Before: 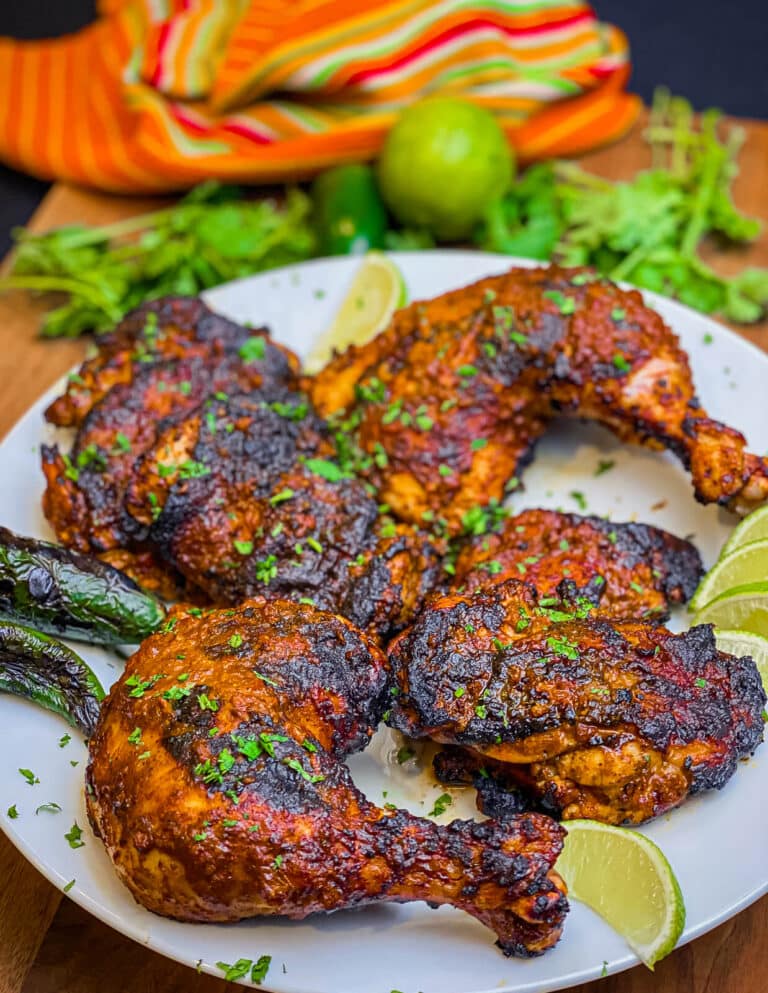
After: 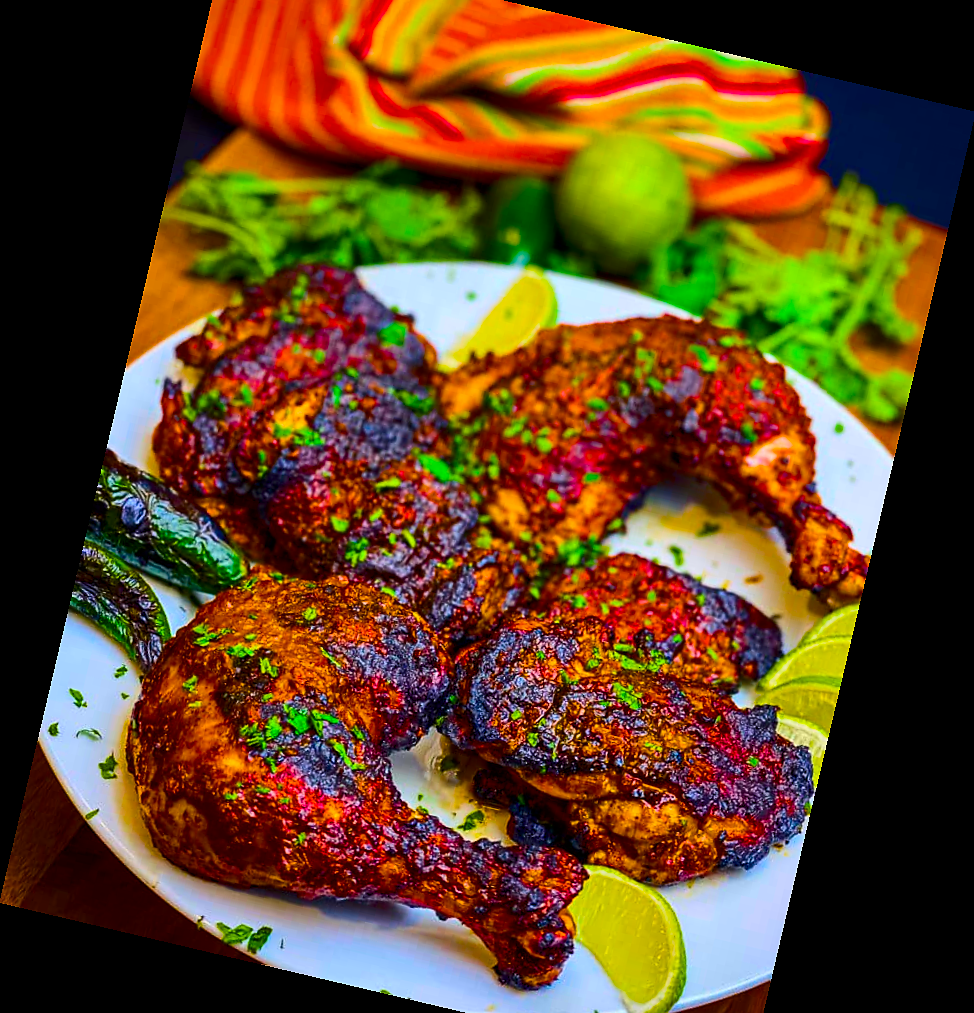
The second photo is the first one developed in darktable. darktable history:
rotate and perspective: rotation 13.27°, automatic cropping off
crop and rotate: top 5.609%, bottom 5.609%
color balance rgb: linear chroma grading › global chroma 42%, perceptual saturation grading › global saturation 42%, global vibrance 33%
contrast brightness saturation: contrast 0.2, brightness -0.11, saturation 0.1
sharpen: radius 1, threshold 1
